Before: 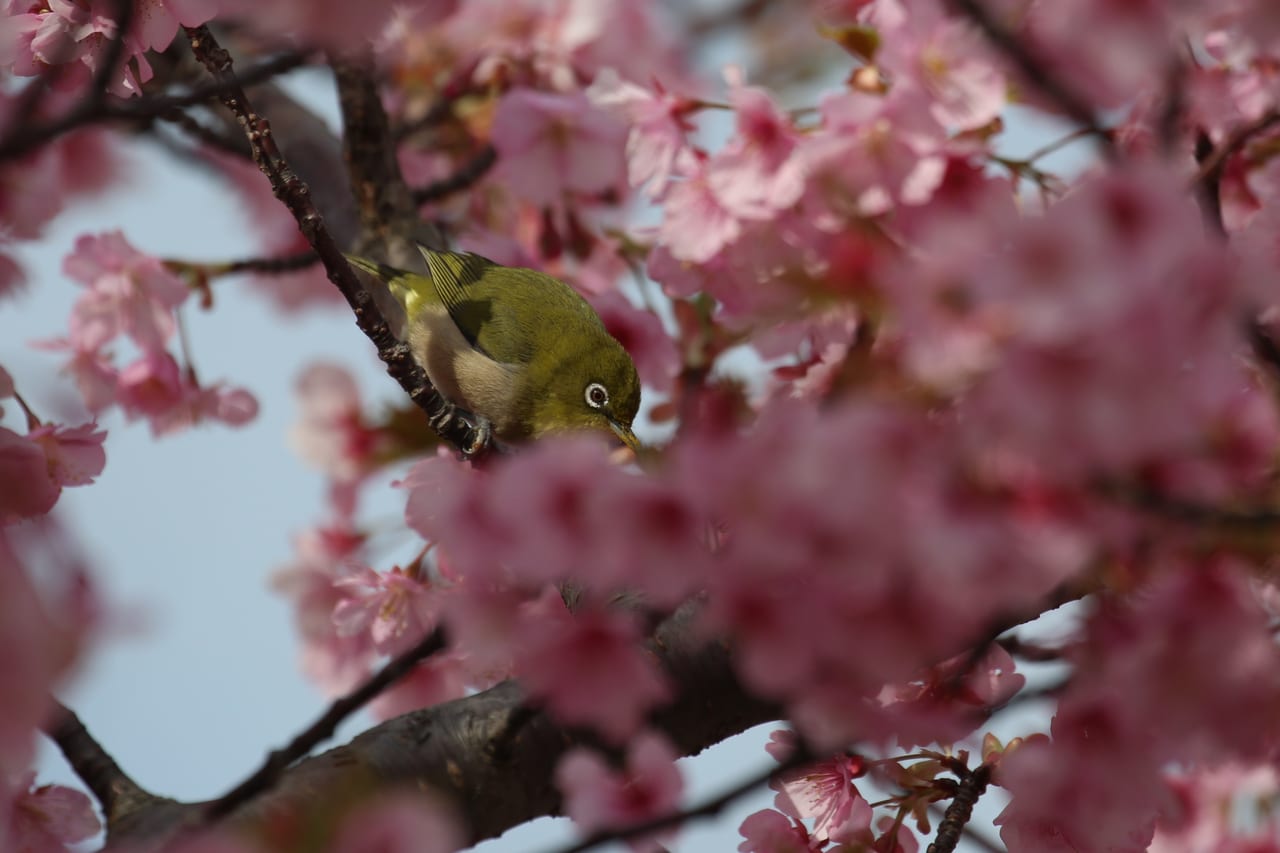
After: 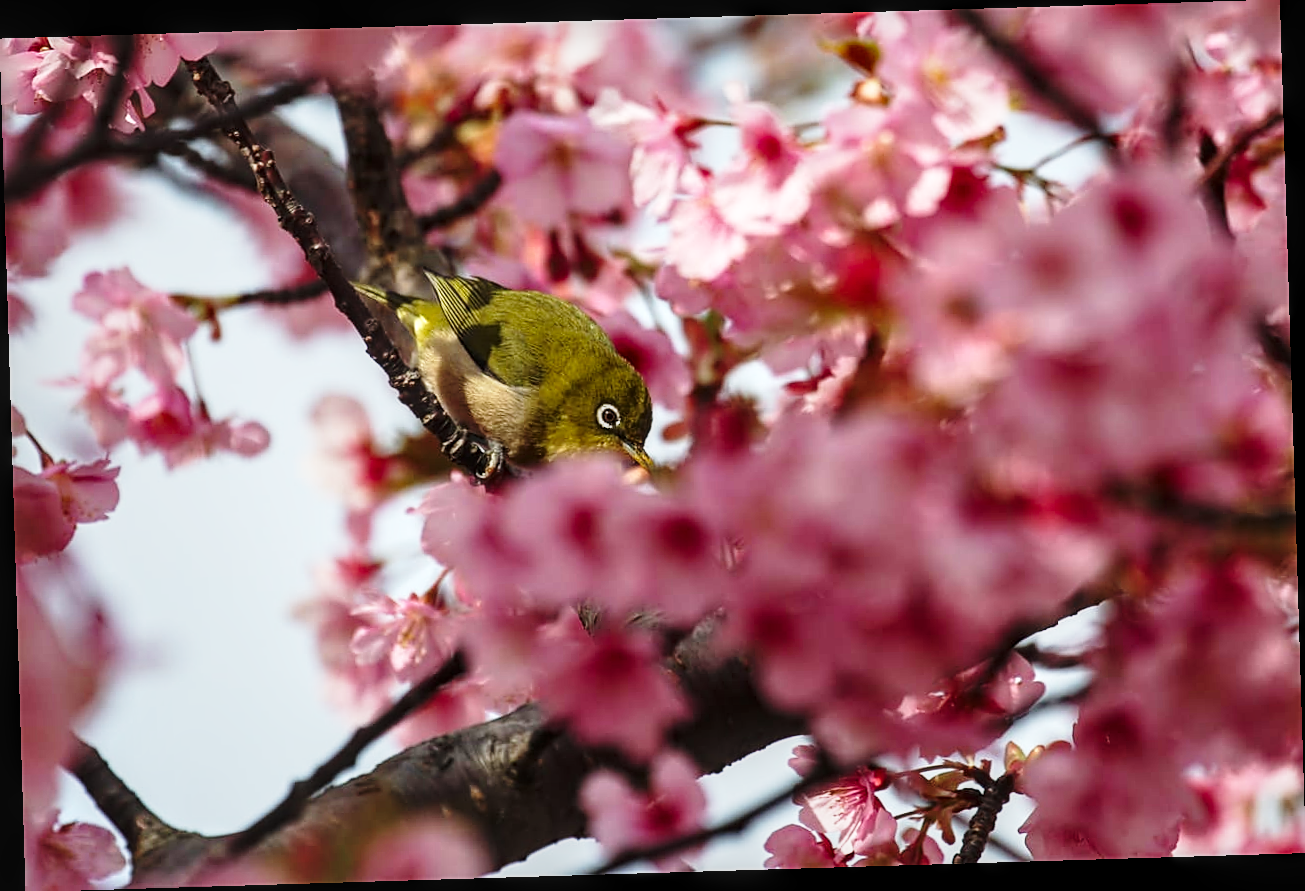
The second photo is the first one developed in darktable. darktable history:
sharpen: on, module defaults
rotate and perspective: rotation -1.75°, automatic cropping off
local contrast: on, module defaults
base curve: curves: ch0 [(0, 0) (0.026, 0.03) (0.109, 0.232) (0.351, 0.748) (0.669, 0.968) (1, 1)], preserve colors none
